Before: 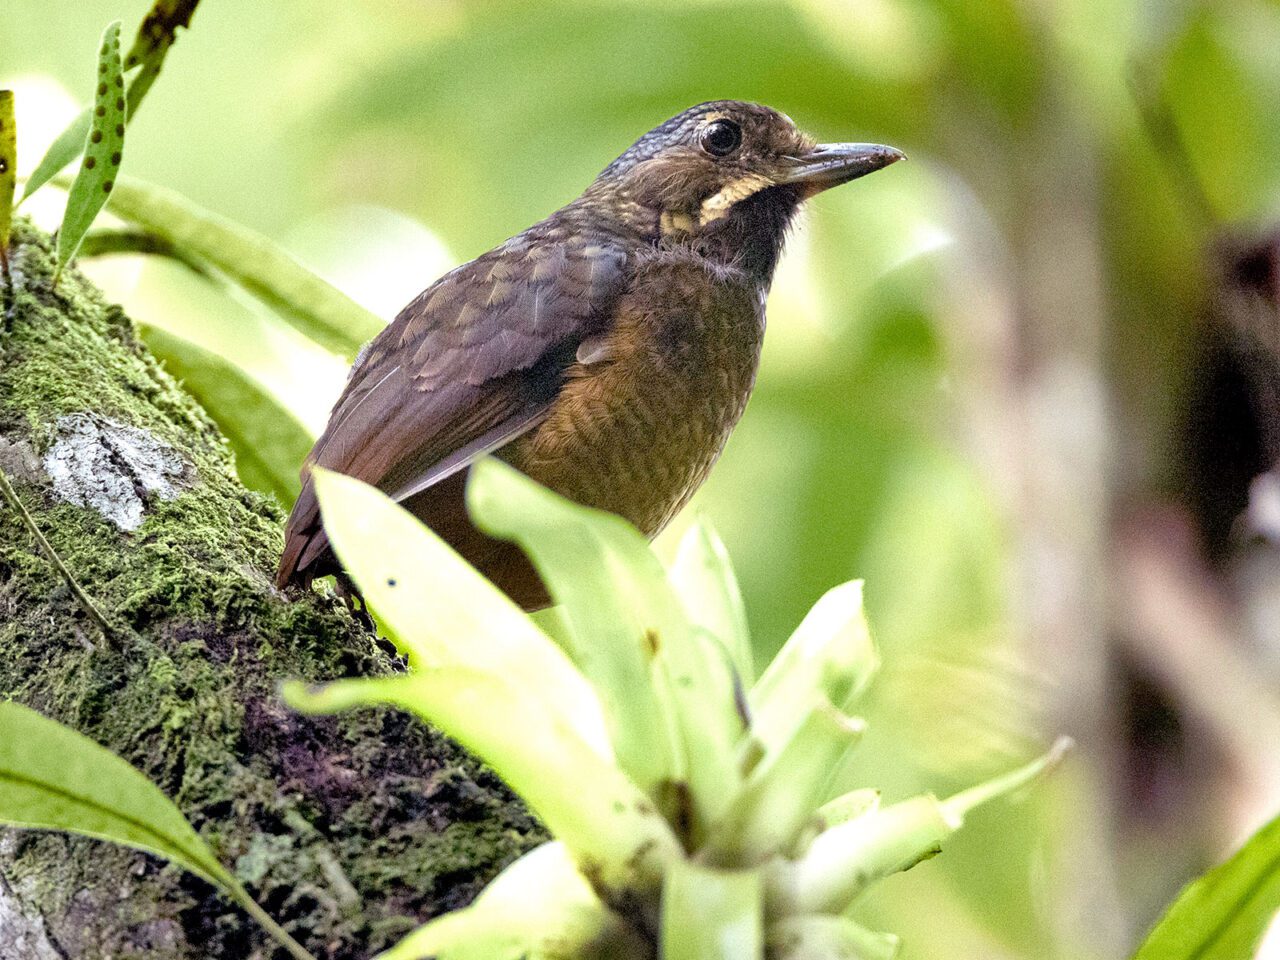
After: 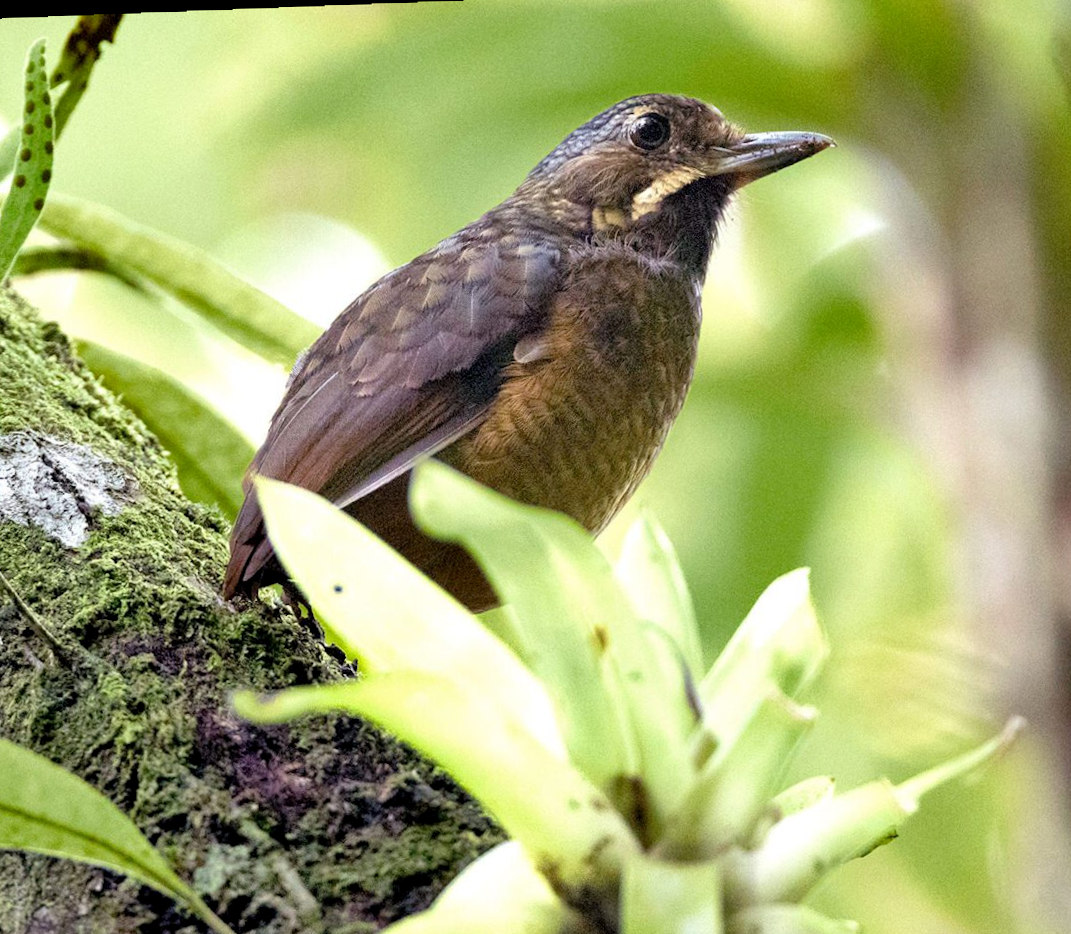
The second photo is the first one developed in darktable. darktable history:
rotate and perspective: rotation -1.24°, automatic cropping off
crop and rotate: angle 1°, left 4.281%, top 0.642%, right 11.383%, bottom 2.486%
color balance: mode lift, gamma, gain (sRGB), lift [0.97, 1, 1, 1], gamma [1.03, 1, 1, 1]
